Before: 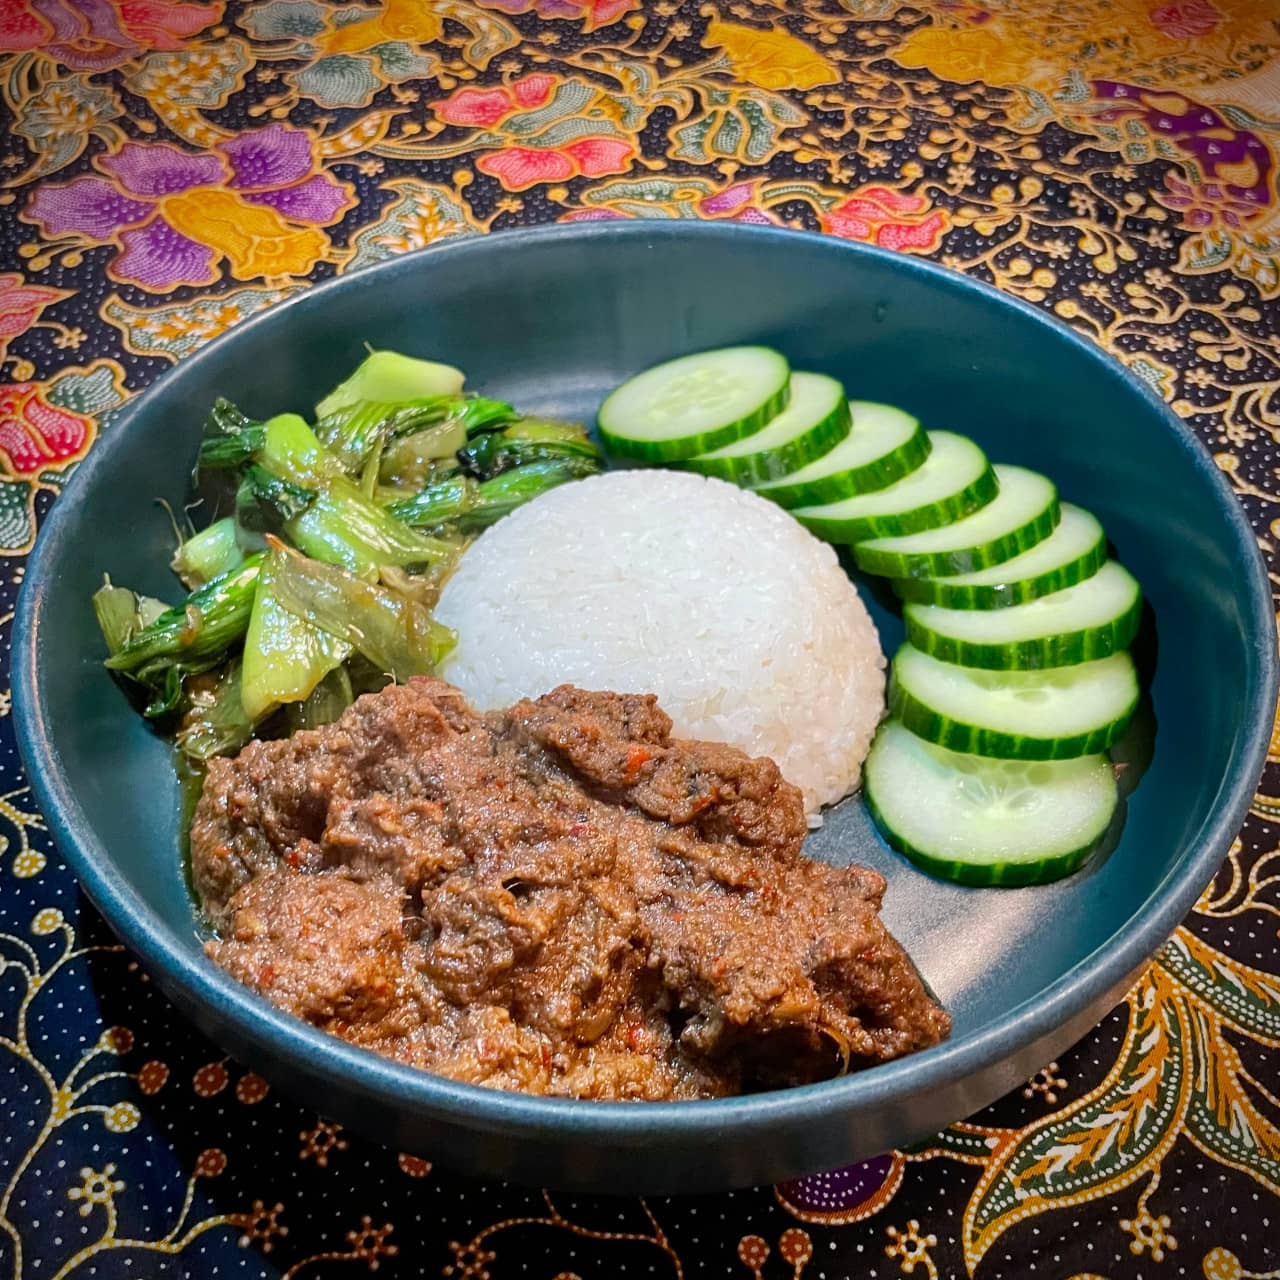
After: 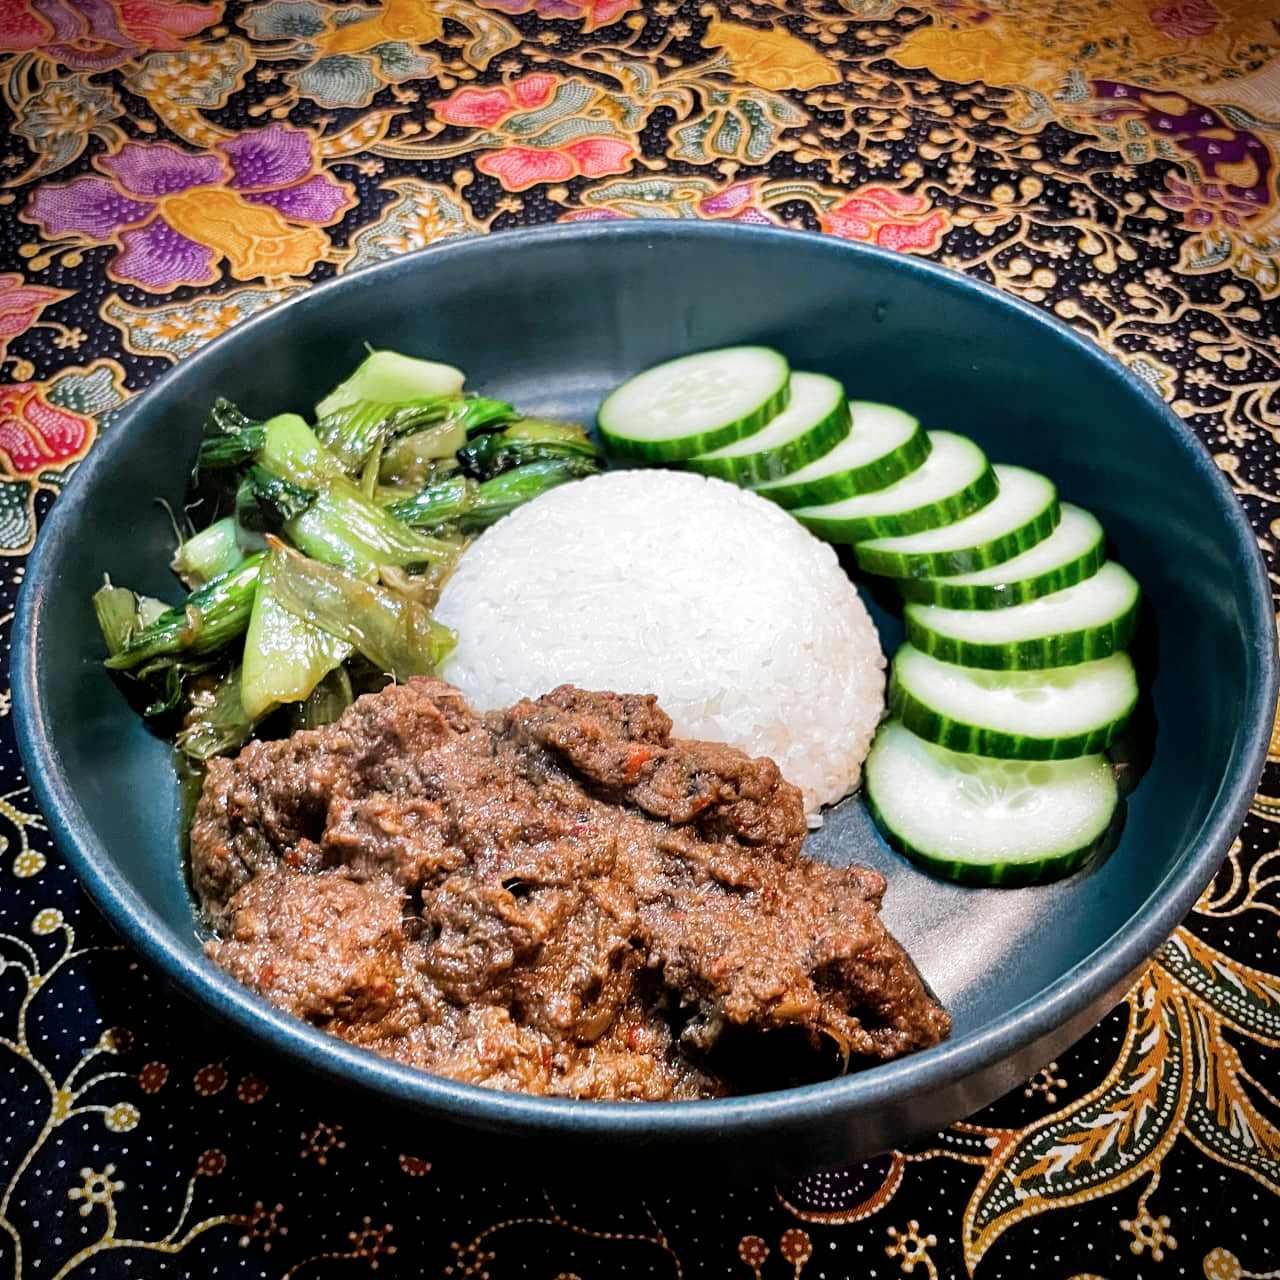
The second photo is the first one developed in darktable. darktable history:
filmic rgb: black relative exposure -8.2 EV, white relative exposure 2.2 EV, threshold 3 EV, hardness 7.11, latitude 75%, contrast 1.325, highlights saturation mix -2%, shadows ↔ highlights balance 30%, preserve chrominance RGB euclidean norm, color science v5 (2021), contrast in shadows safe, contrast in highlights safe, enable highlight reconstruction true
white balance: red 1.009, blue 1.027
